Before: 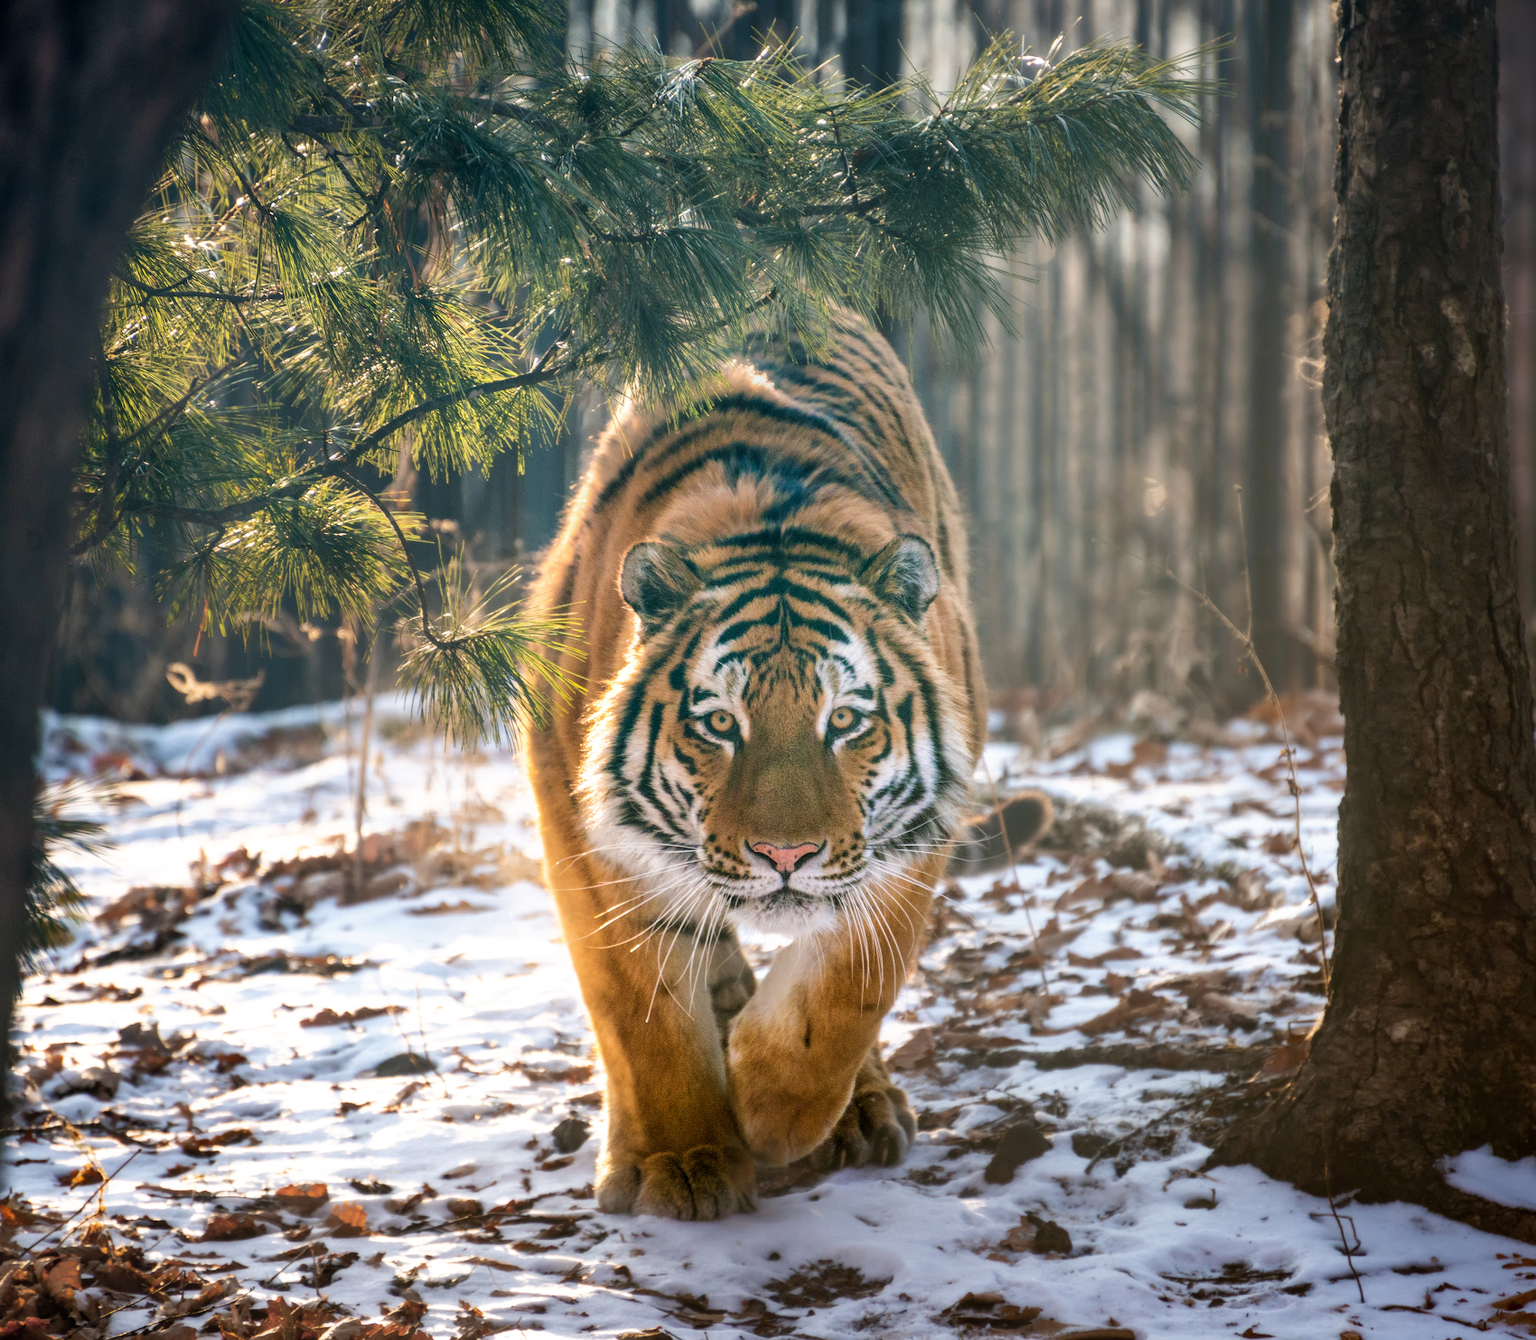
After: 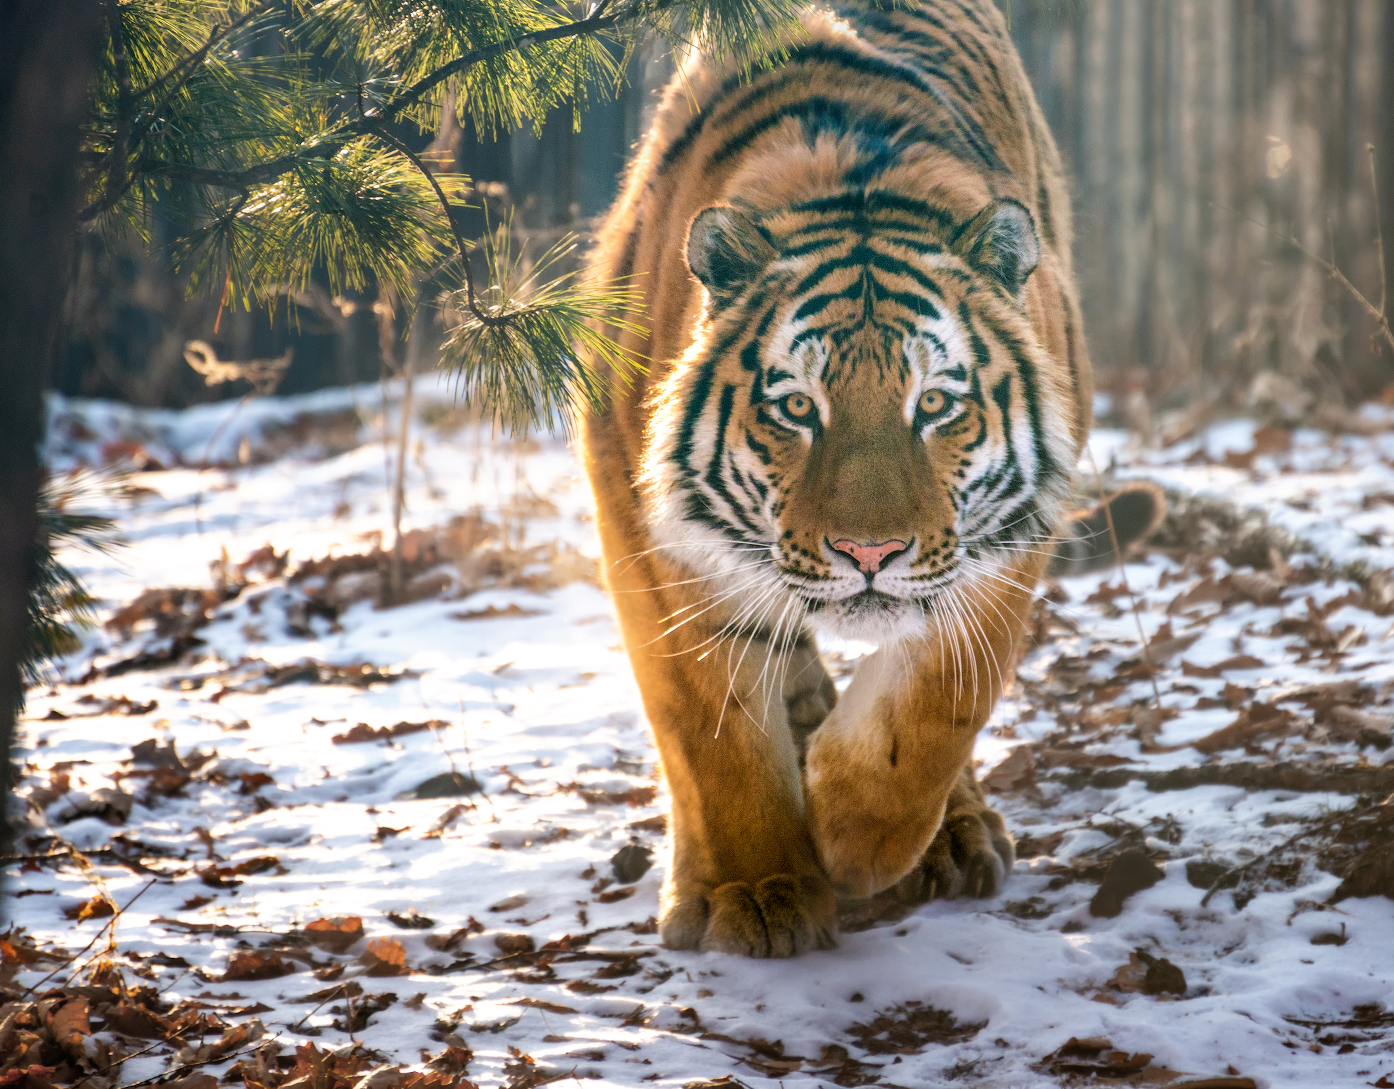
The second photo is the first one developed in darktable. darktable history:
tone equalizer: on, module defaults
crop: top 26.531%, right 17.959%
